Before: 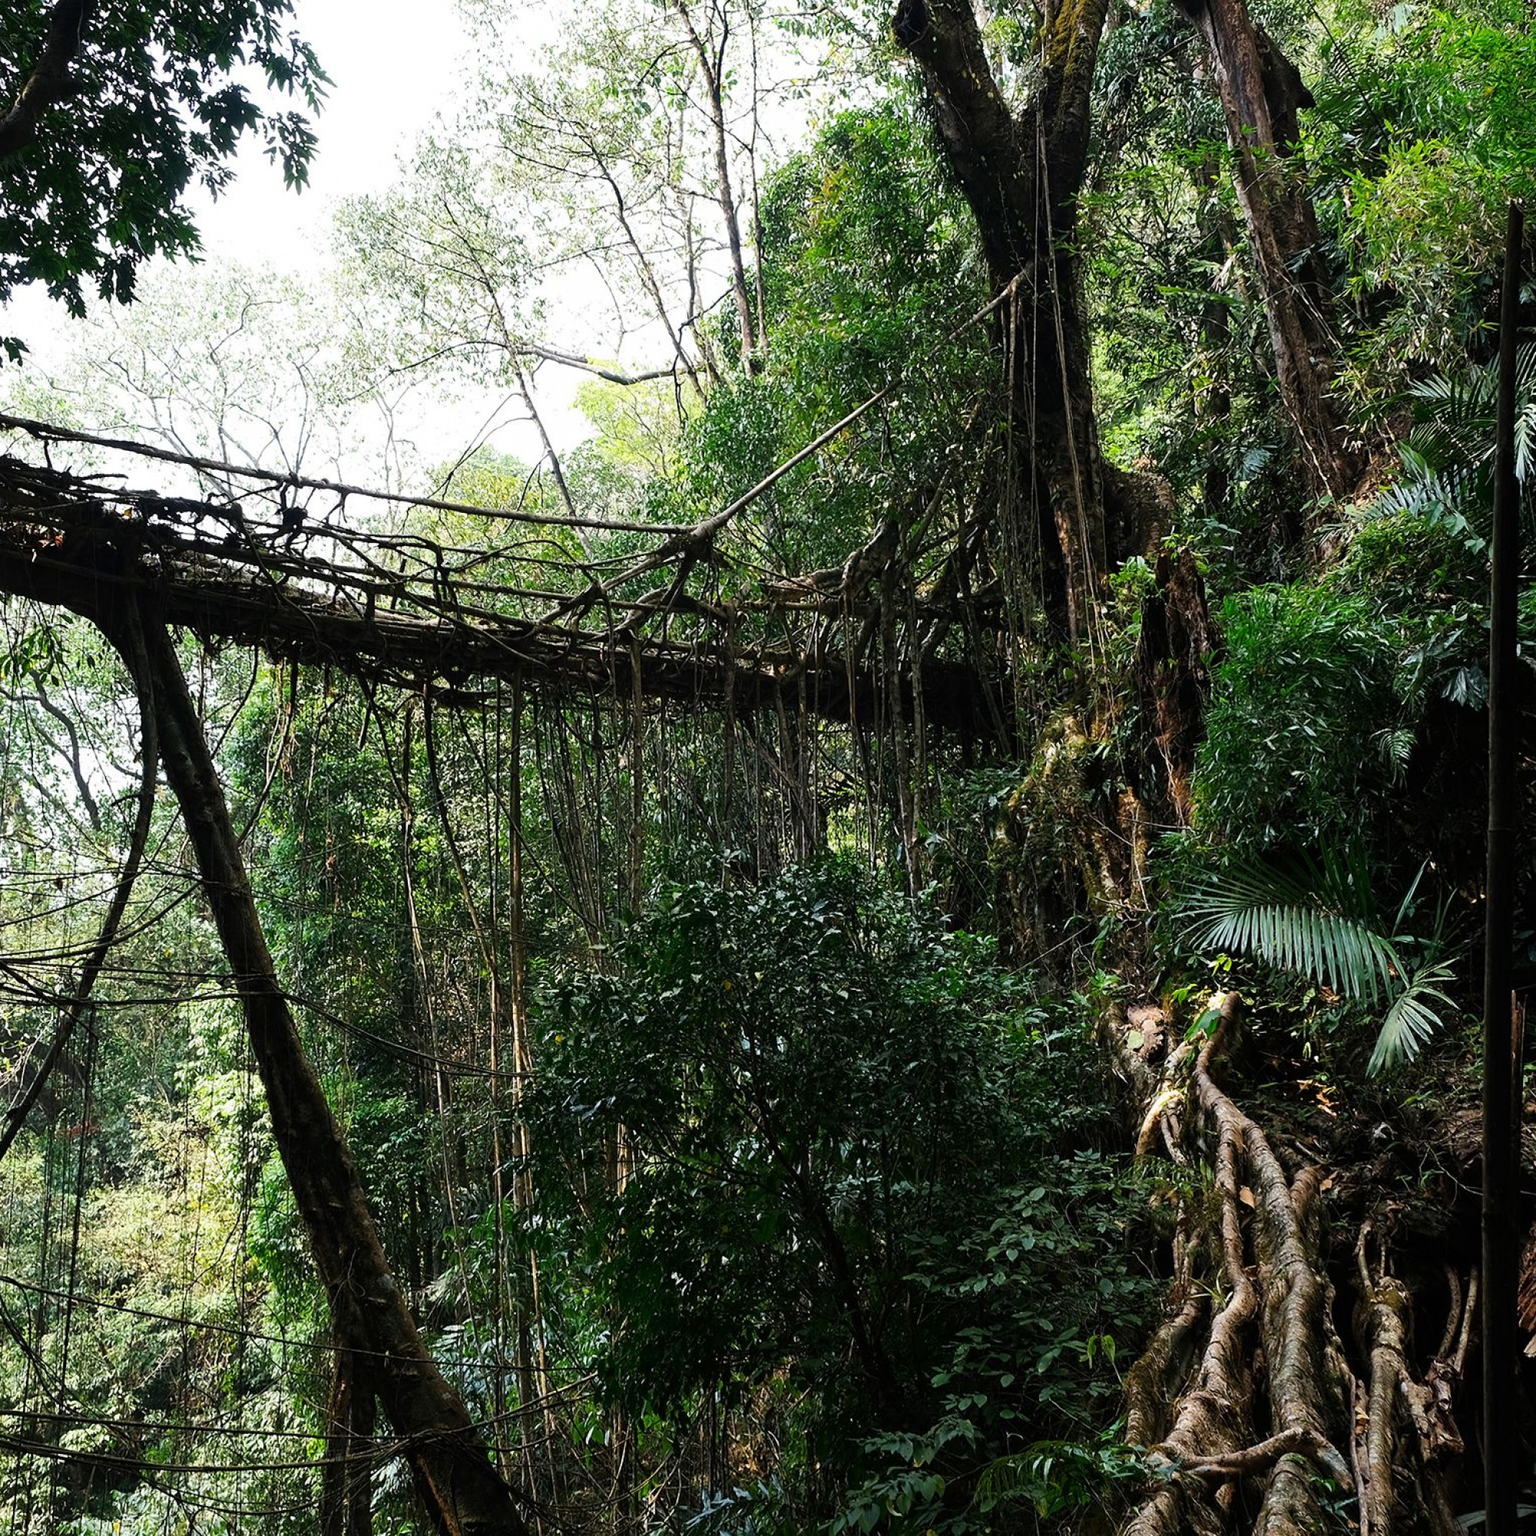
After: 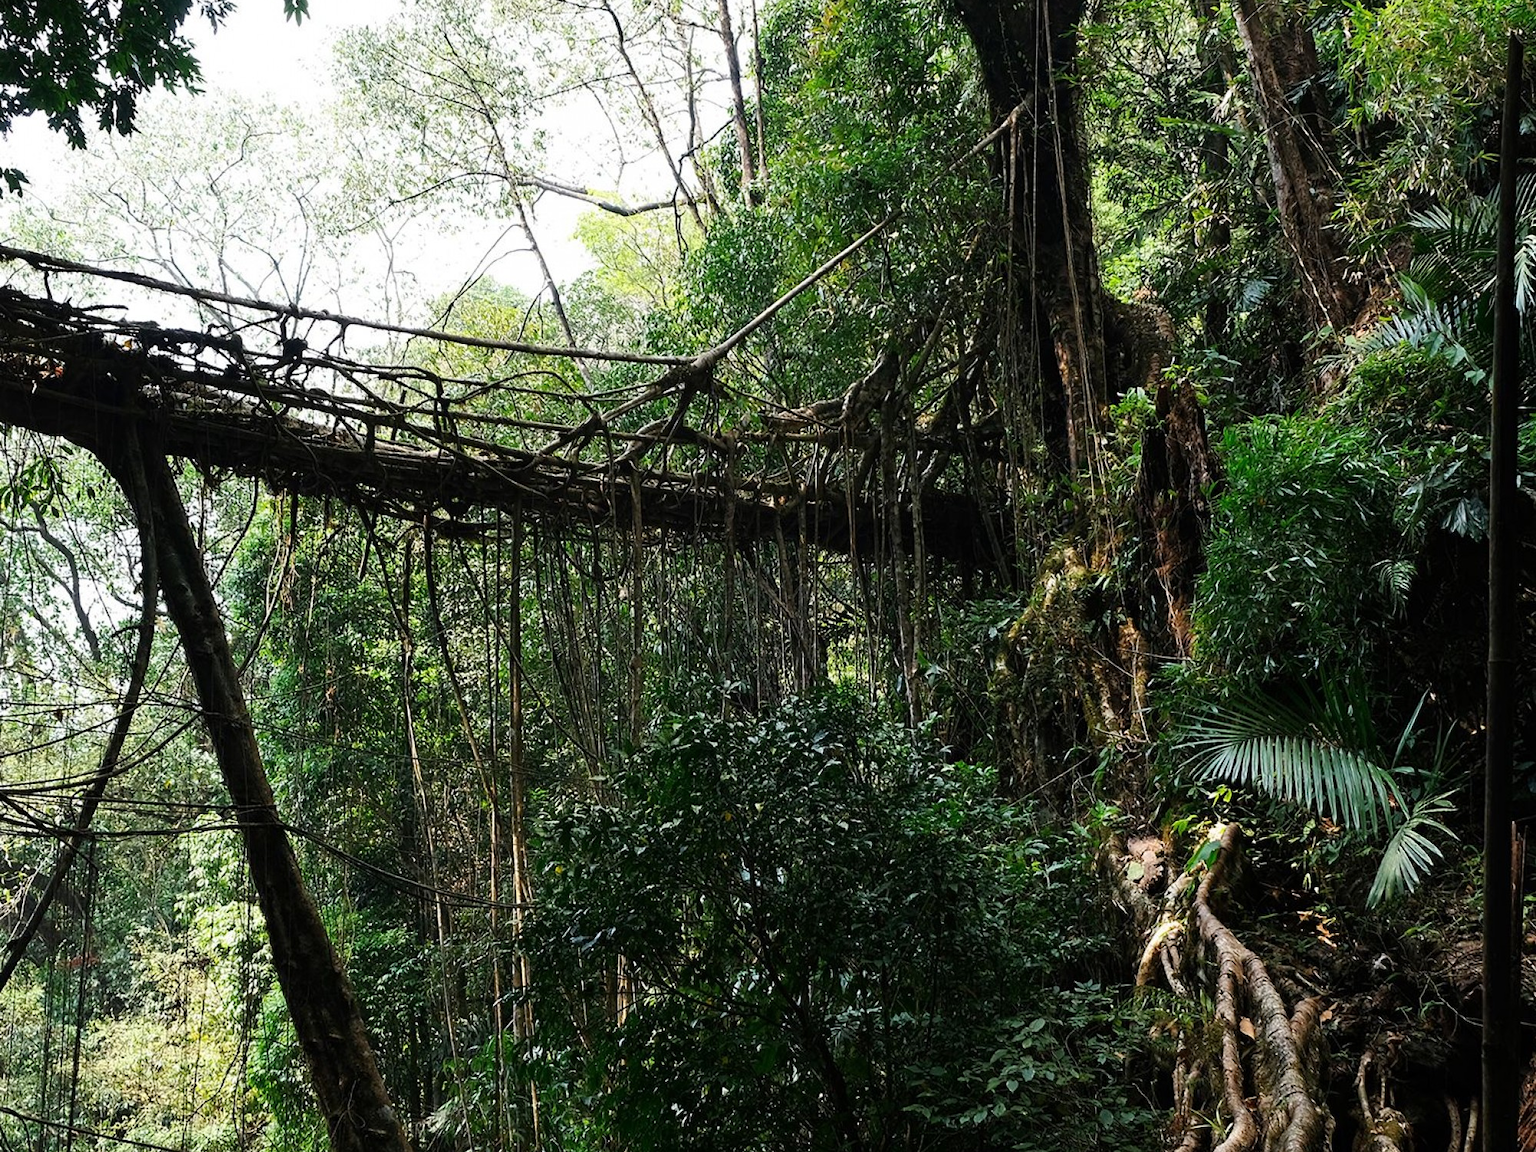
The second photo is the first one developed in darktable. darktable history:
crop: top 11.015%, bottom 13.91%
